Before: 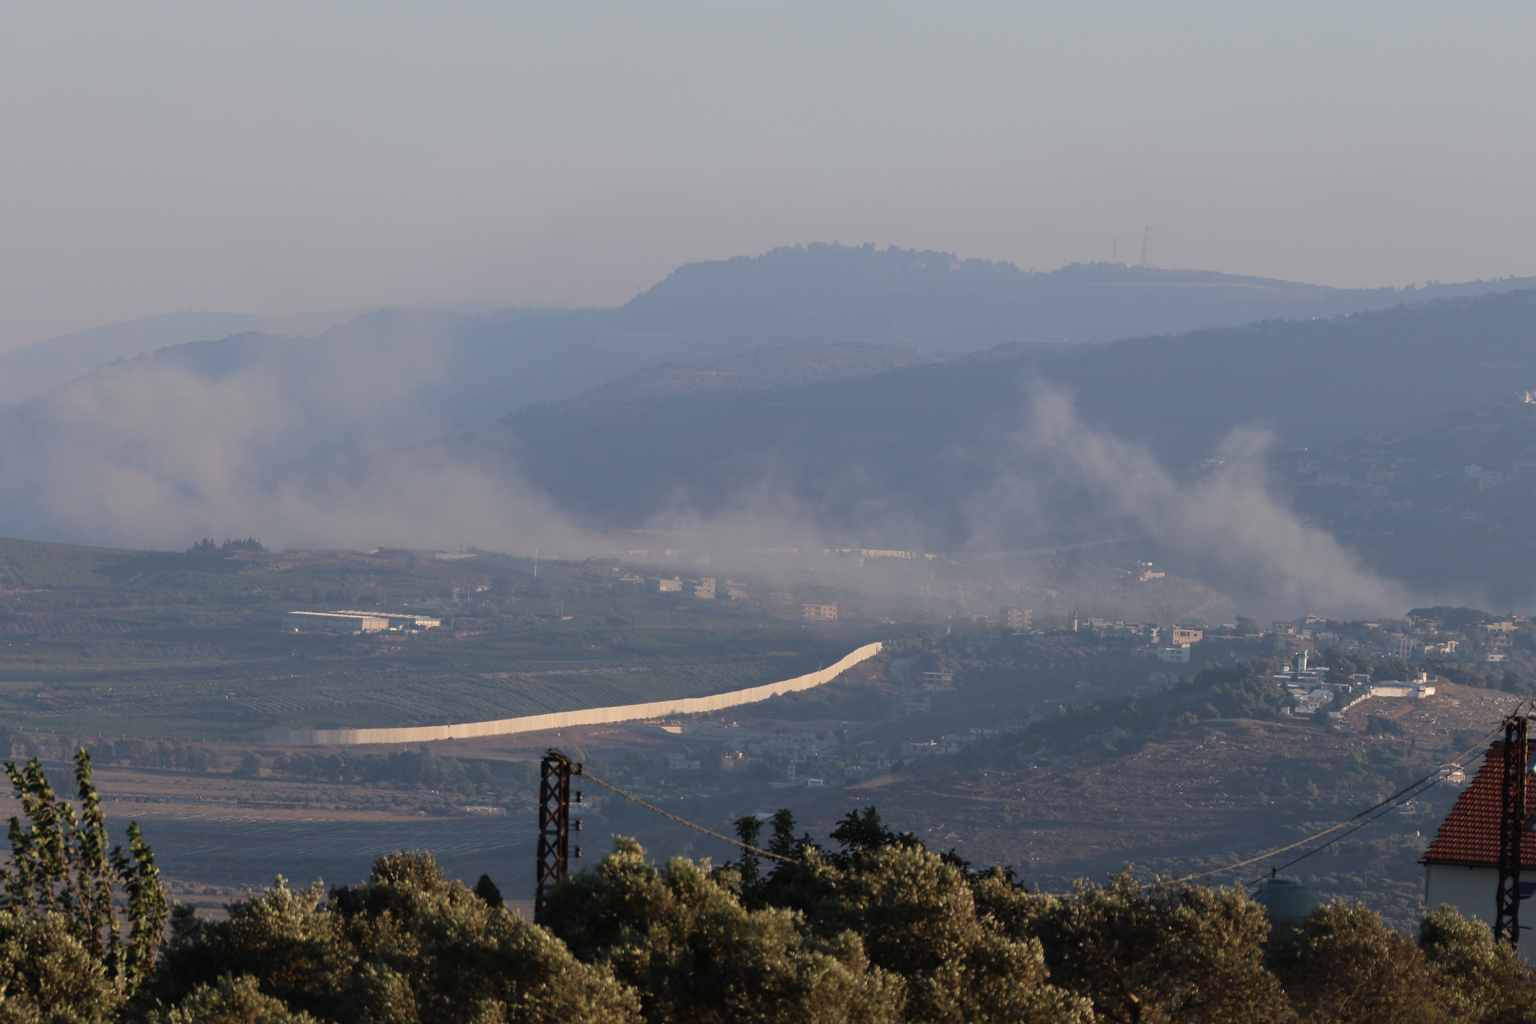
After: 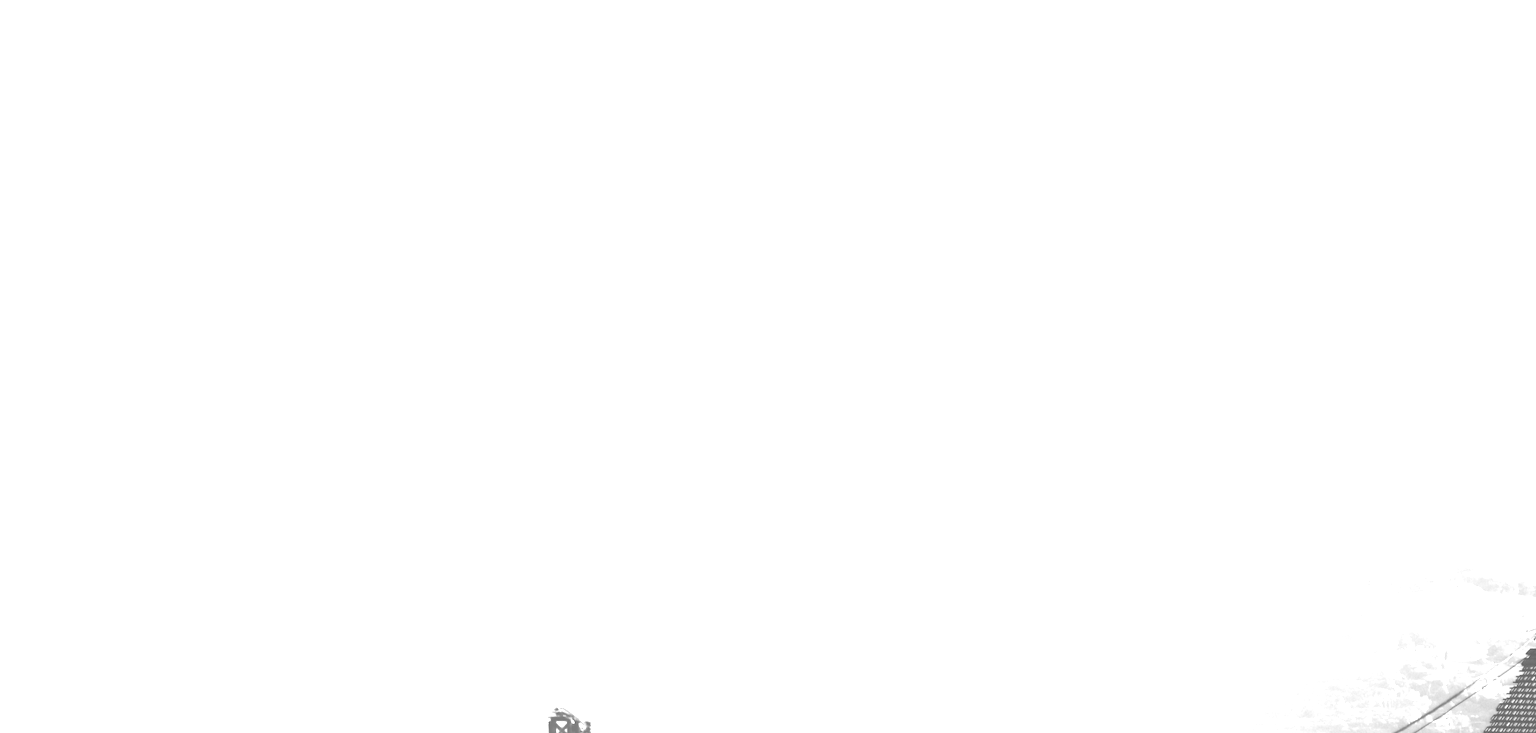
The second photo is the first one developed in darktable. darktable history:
rotate and perspective: rotation -3°, crop left 0.031, crop right 0.968, crop top 0.07, crop bottom 0.93
vignetting: center (-0.15, 0.013)
contrast brightness saturation: contrast 0.28
monochrome: a 1.94, b -0.638
tone equalizer: -8 EV -0.75 EV, -7 EV -0.7 EV, -6 EV -0.6 EV, -5 EV -0.4 EV, -3 EV 0.4 EV, -2 EV 0.6 EV, -1 EV 0.7 EV, +0 EV 0.75 EV, edges refinement/feathering 500, mask exposure compensation -1.57 EV, preserve details no
colorize: hue 25.2°, saturation 83%, source mix 82%, lightness 79%, version 1
crop: top 3.857%, bottom 21.132%
exposure: black level correction 0.001, exposure 1.822 EV, compensate exposure bias true, compensate highlight preservation false
